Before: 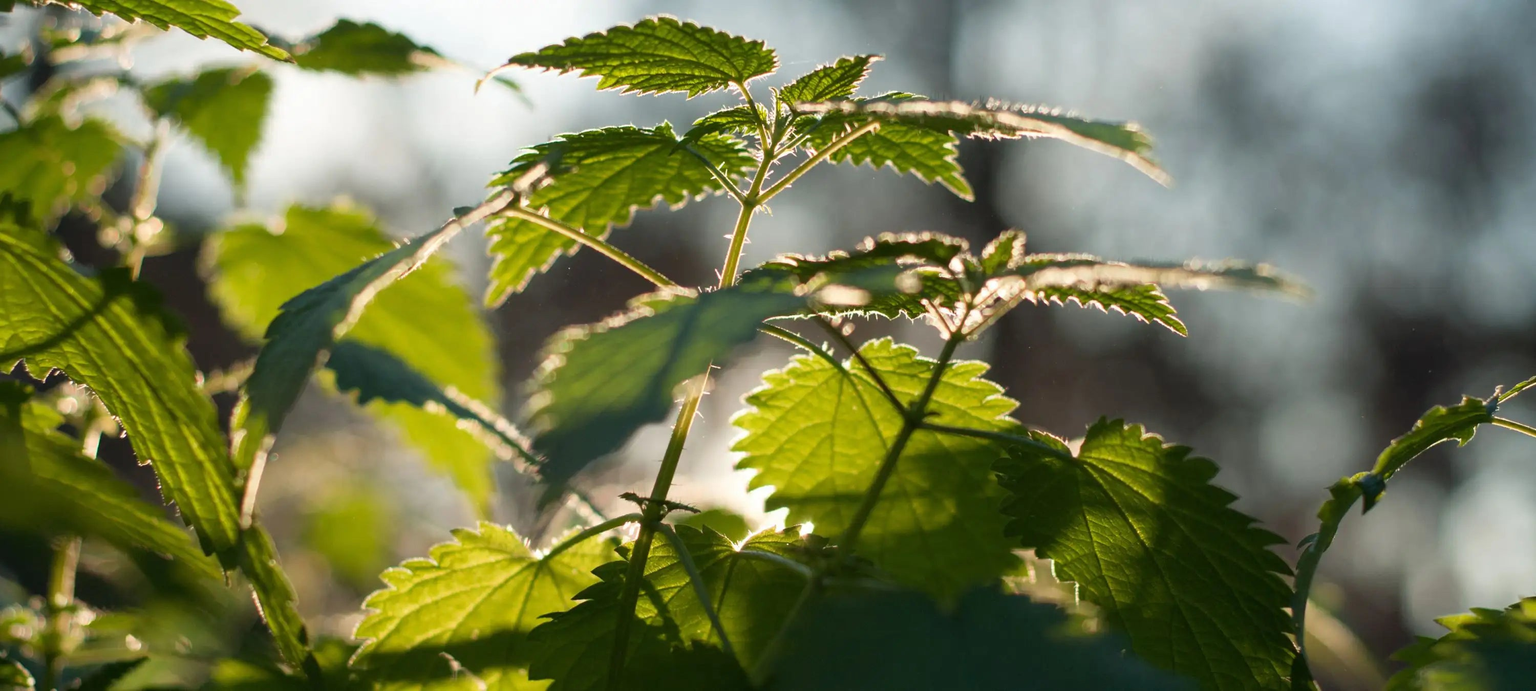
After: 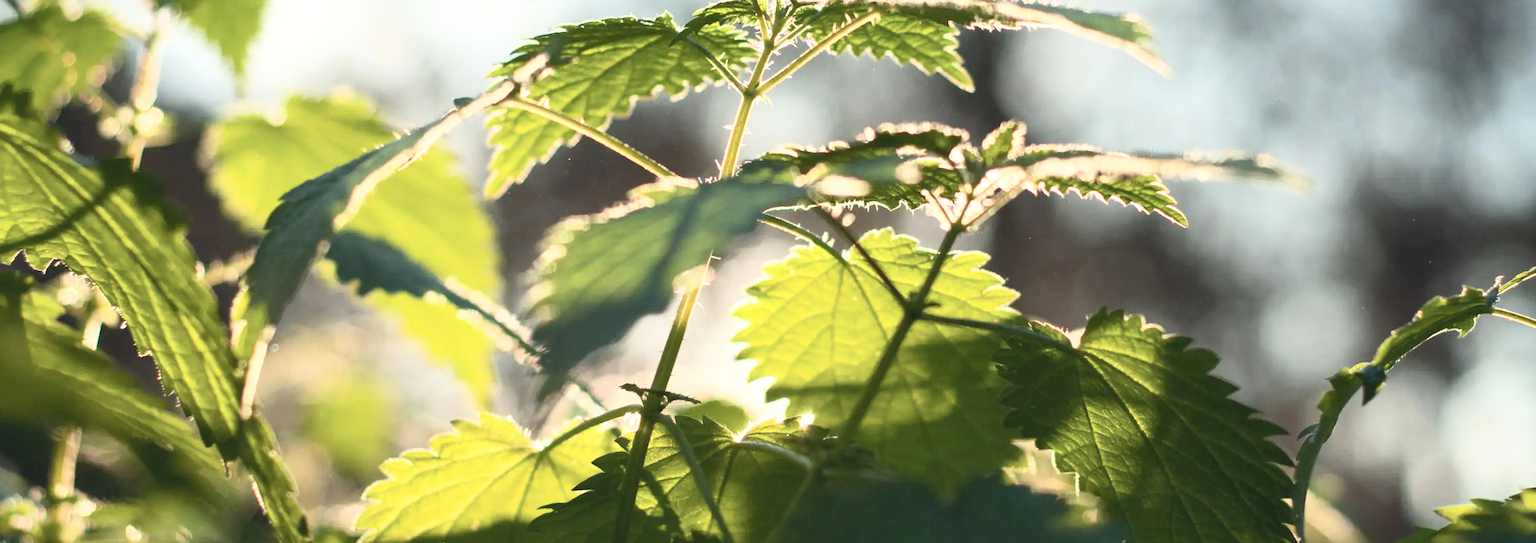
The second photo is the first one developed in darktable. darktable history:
crop and rotate: top 15.907%, bottom 5.417%
contrast brightness saturation: contrast 0.379, brightness 0.513
local contrast: mode bilateral grid, contrast 99, coarseness 100, detail 108%, midtone range 0.2
